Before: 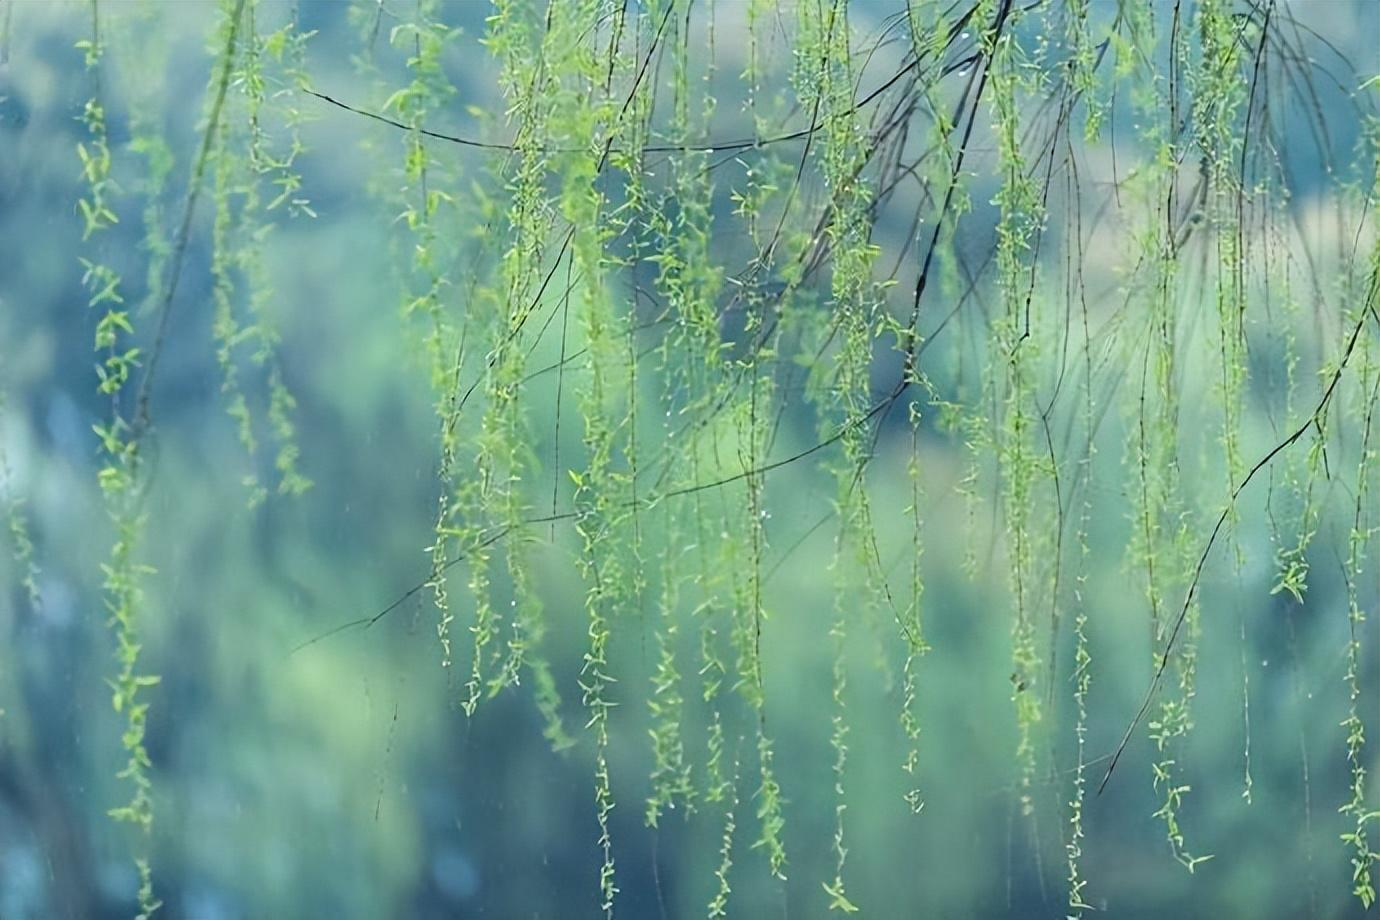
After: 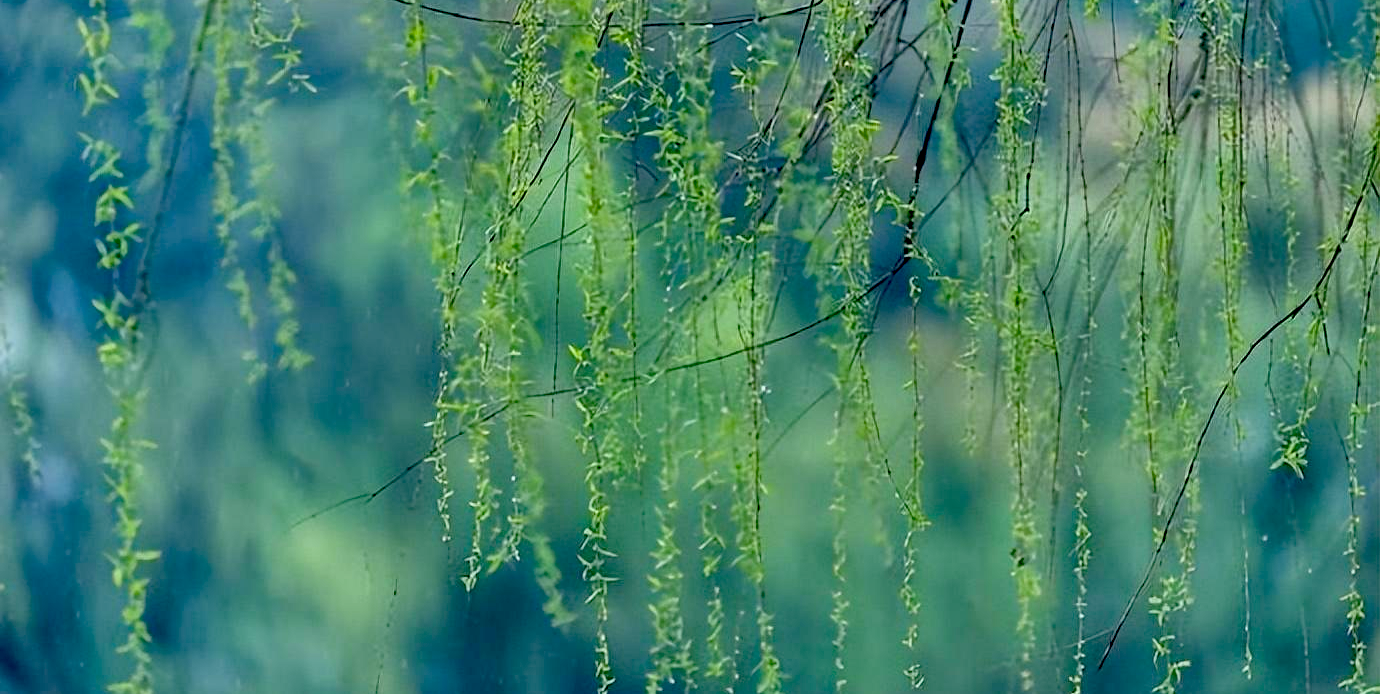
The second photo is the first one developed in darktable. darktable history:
crop: top 13.638%, bottom 10.833%
shadows and highlights: radius 122.74, shadows 99.62, white point adjustment -3.07, highlights -98.12, soften with gaussian
haze removal: compatibility mode true, adaptive false
exposure: black level correction 0.055, exposure -0.038 EV, compensate exposure bias true, compensate highlight preservation false
